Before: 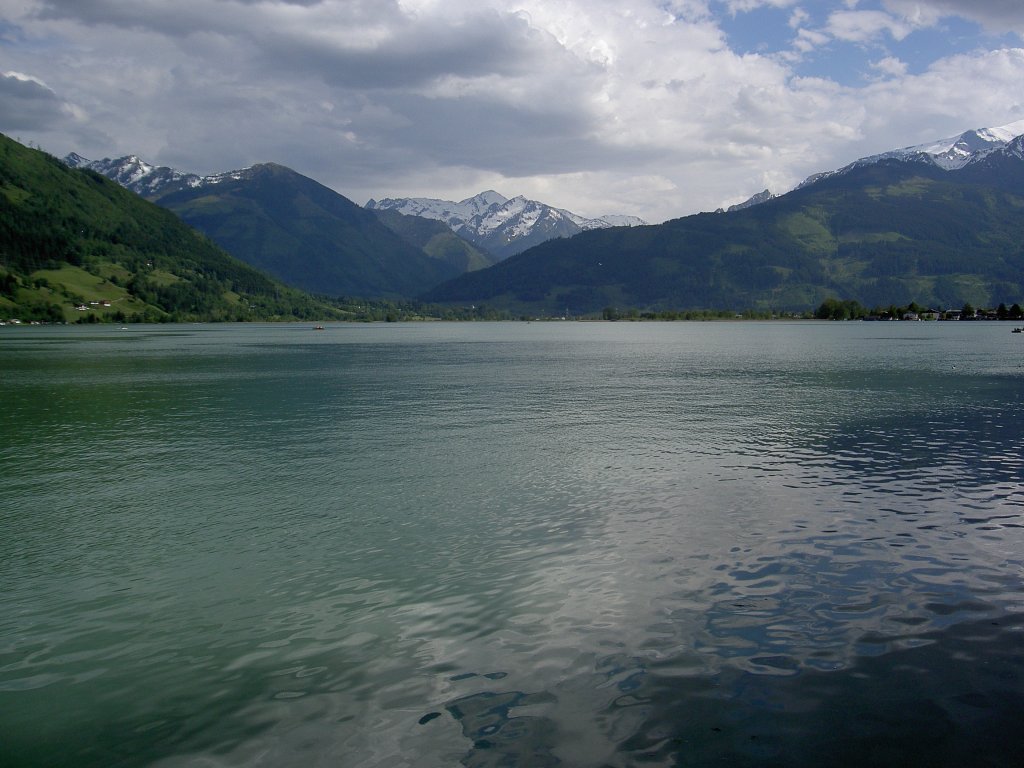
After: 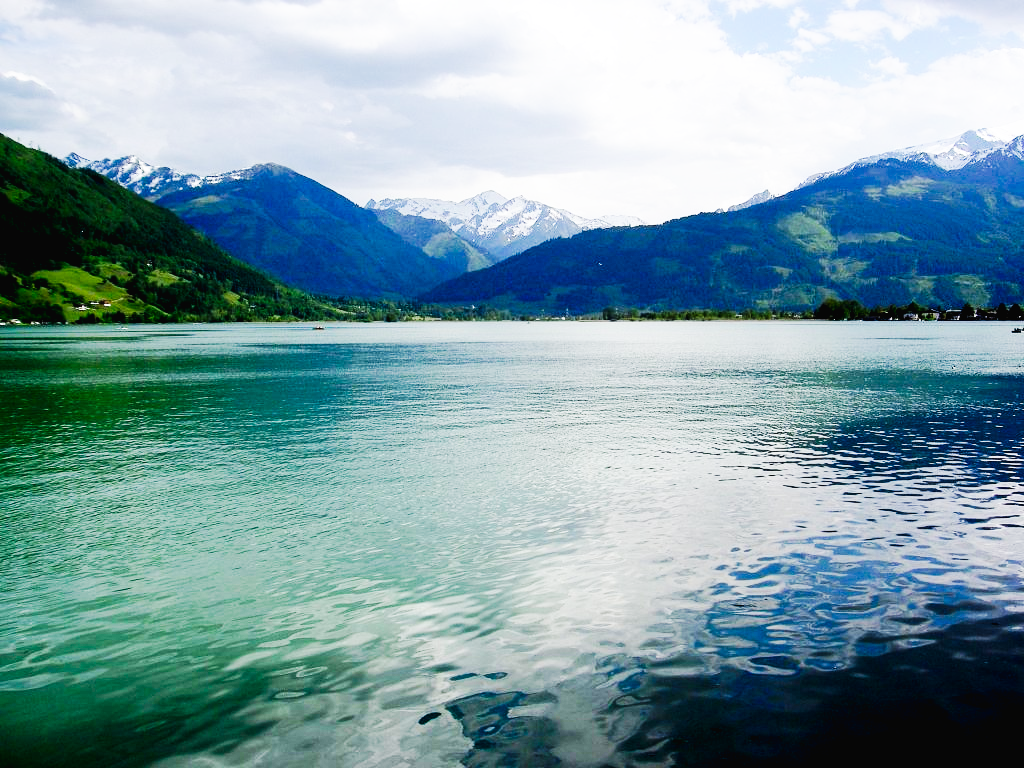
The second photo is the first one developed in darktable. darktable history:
base curve: curves: ch0 [(0, 0) (0.007, 0.004) (0.027, 0.03) (0.046, 0.07) (0.207, 0.54) (0.442, 0.872) (0.673, 0.972) (1, 1)], preserve colors none
exposure: exposure 0.21 EV, compensate highlight preservation false
tone curve: curves: ch0 [(0, 0) (0.003, 0.016) (0.011, 0.016) (0.025, 0.016) (0.044, 0.016) (0.069, 0.016) (0.1, 0.026) (0.136, 0.047) (0.177, 0.088) (0.224, 0.14) (0.277, 0.2) (0.335, 0.276) (0.399, 0.37) (0.468, 0.47) (0.543, 0.583) (0.623, 0.698) (0.709, 0.779) (0.801, 0.858) (0.898, 0.929) (1, 1)], preserve colors none
